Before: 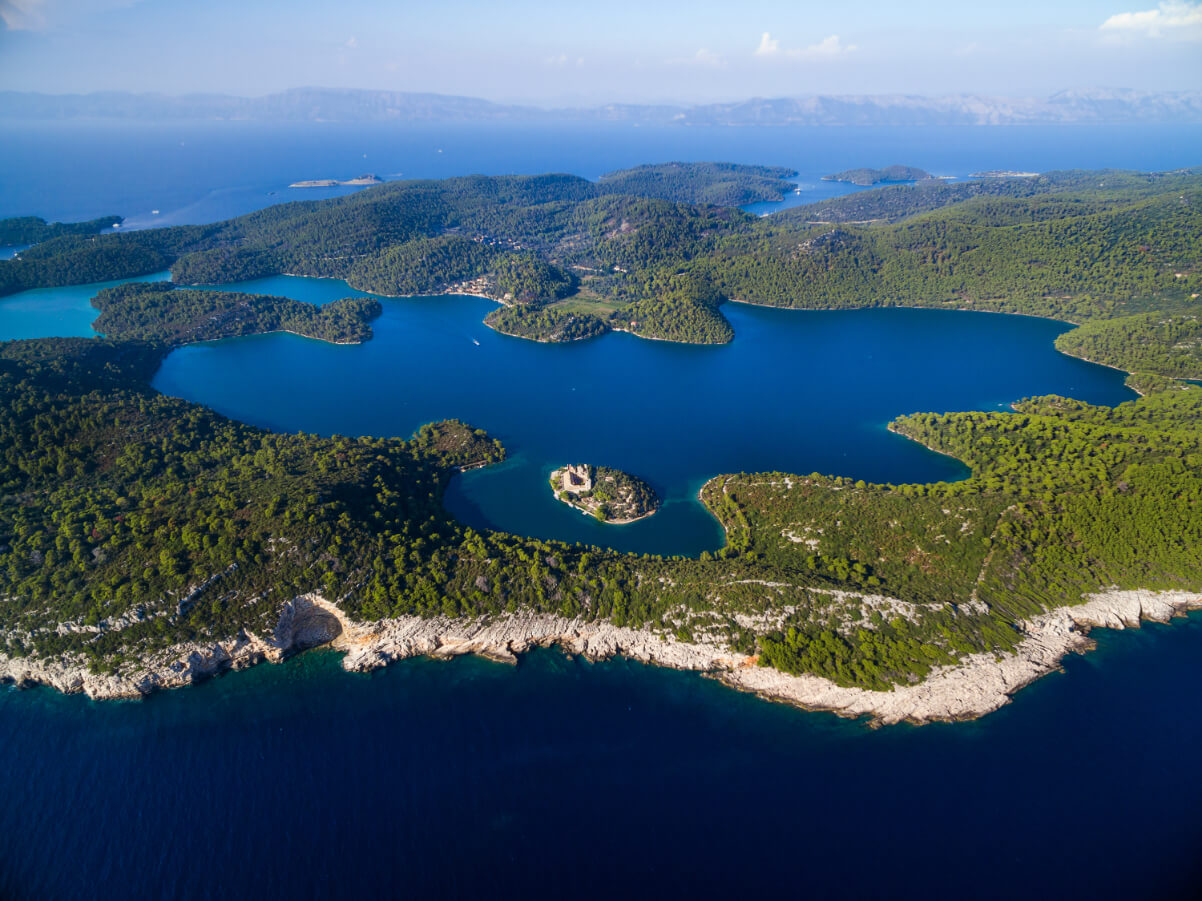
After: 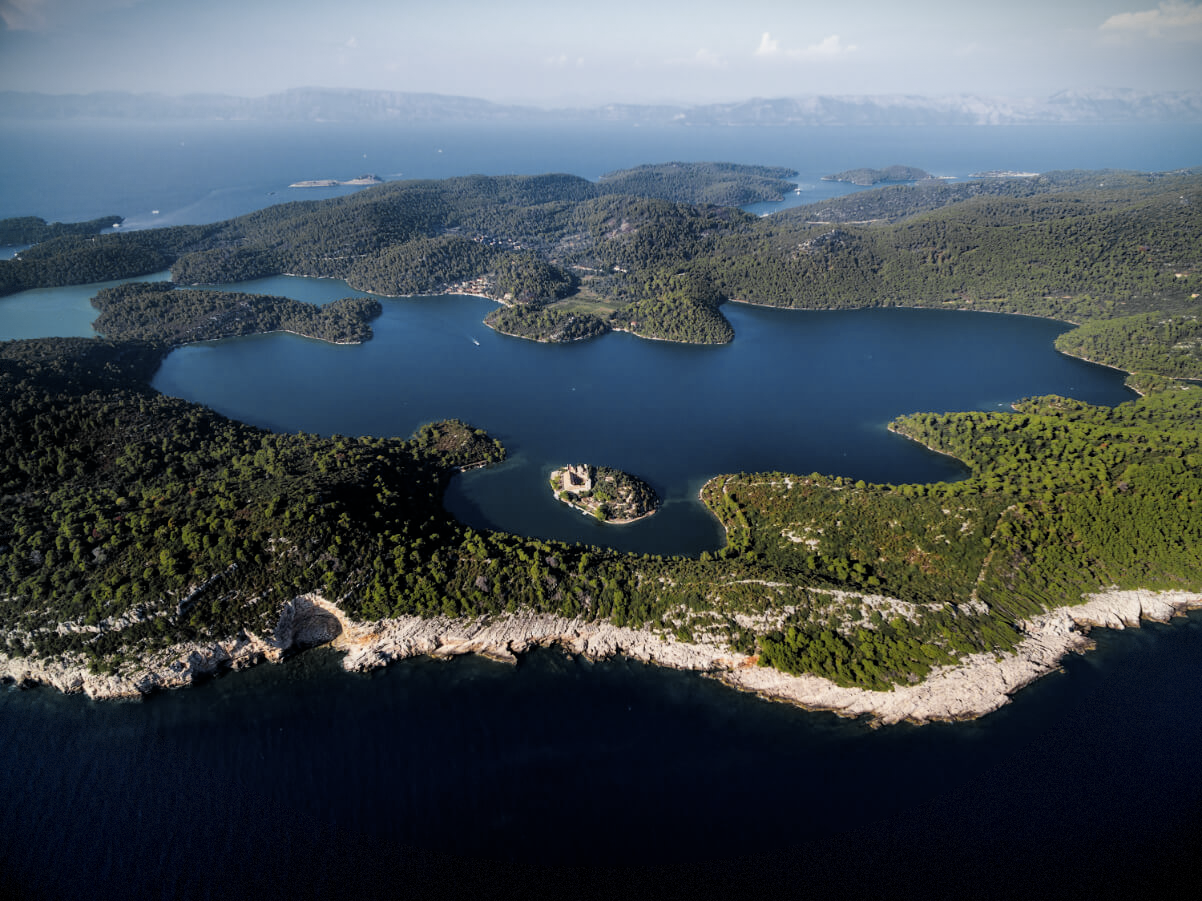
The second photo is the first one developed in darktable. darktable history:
filmic rgb: black relative exposure -4.96 EV, white relative exposure 2.83 EV, hardness 3.71
color zones: curves: ch0 [(0.035, 0.242) (0.25, 0.5) (0.384, 0.214) (0.488, 0.255) (0.75, 0.5)]; ch1 [(0.063, 0.379) (0.25, 0.5) (0.354, 0.201) (0.489, 0.085) (0.729, 0.271)]; ch2 [(0.25, 0.5) (0.38, 0.517) (0.442, 0.51) (0.735, 0.456)]
vignetting: fall-off start 99.94%, saturation 0.385, width/height ratio 1.307, dithering 8-bit output
